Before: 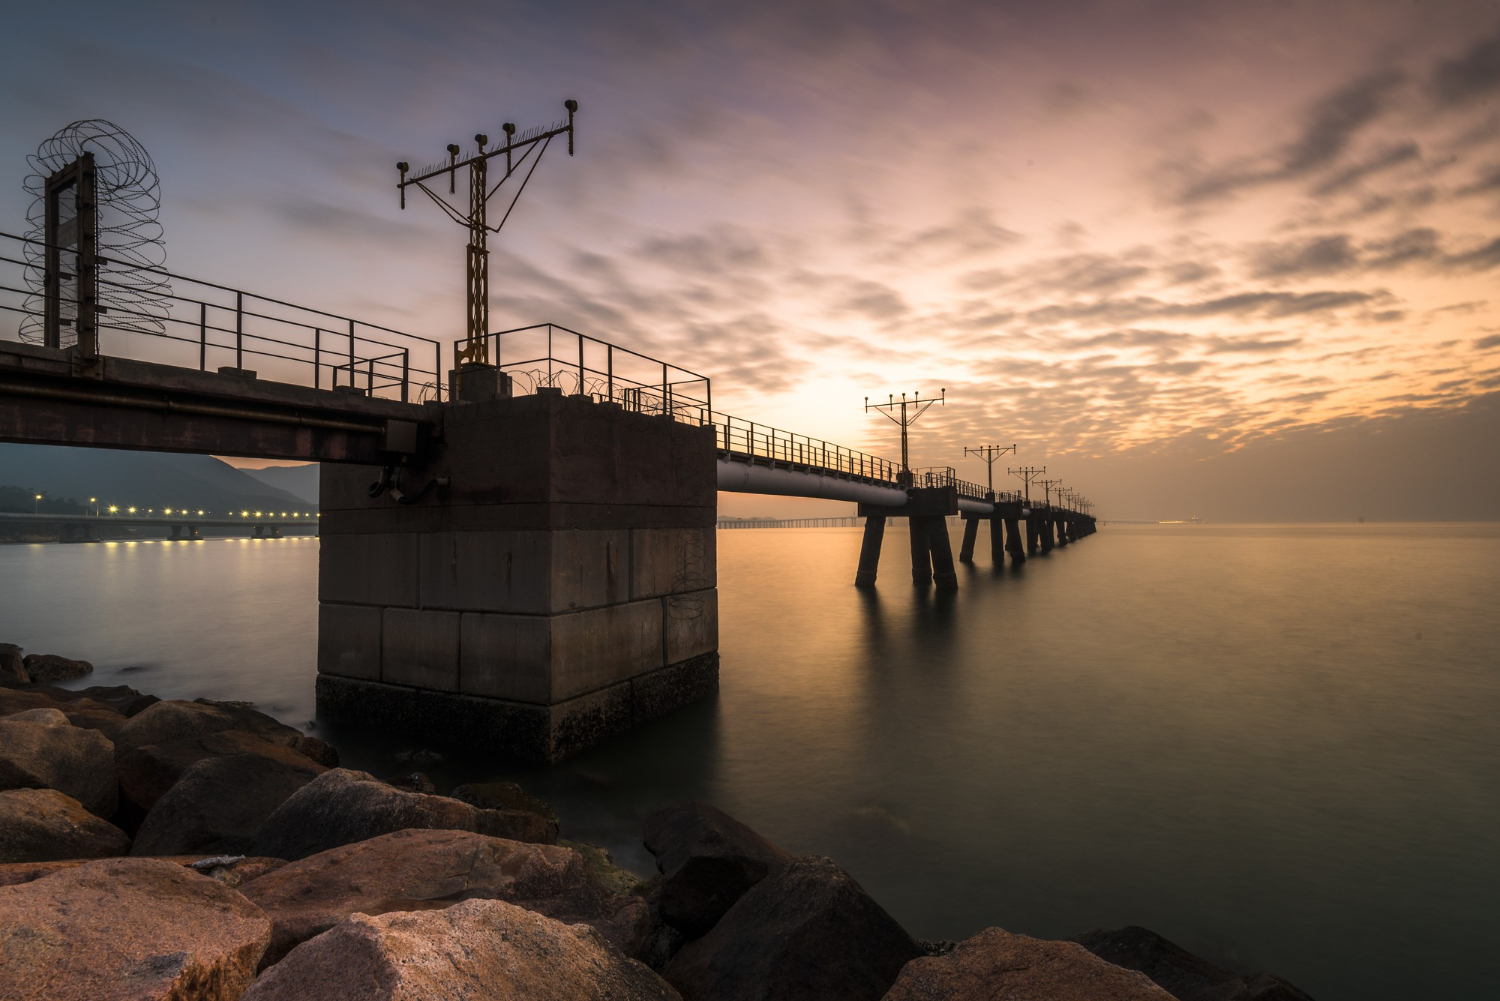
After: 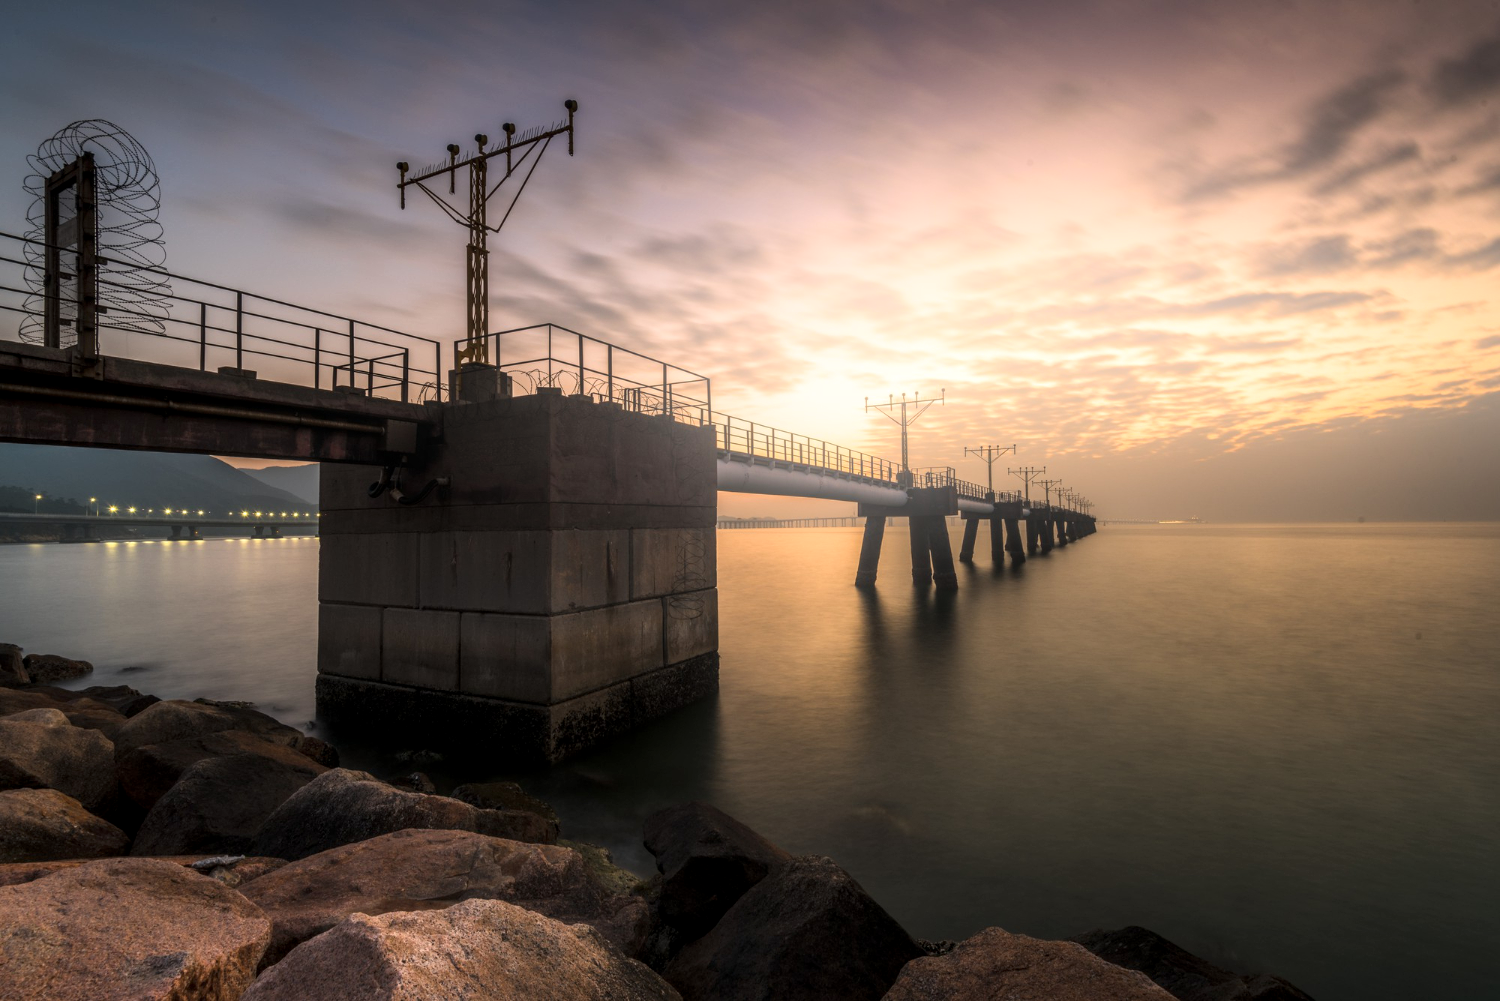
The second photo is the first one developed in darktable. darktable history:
local contrast: on, module defaults
bloom: on, module defaults
